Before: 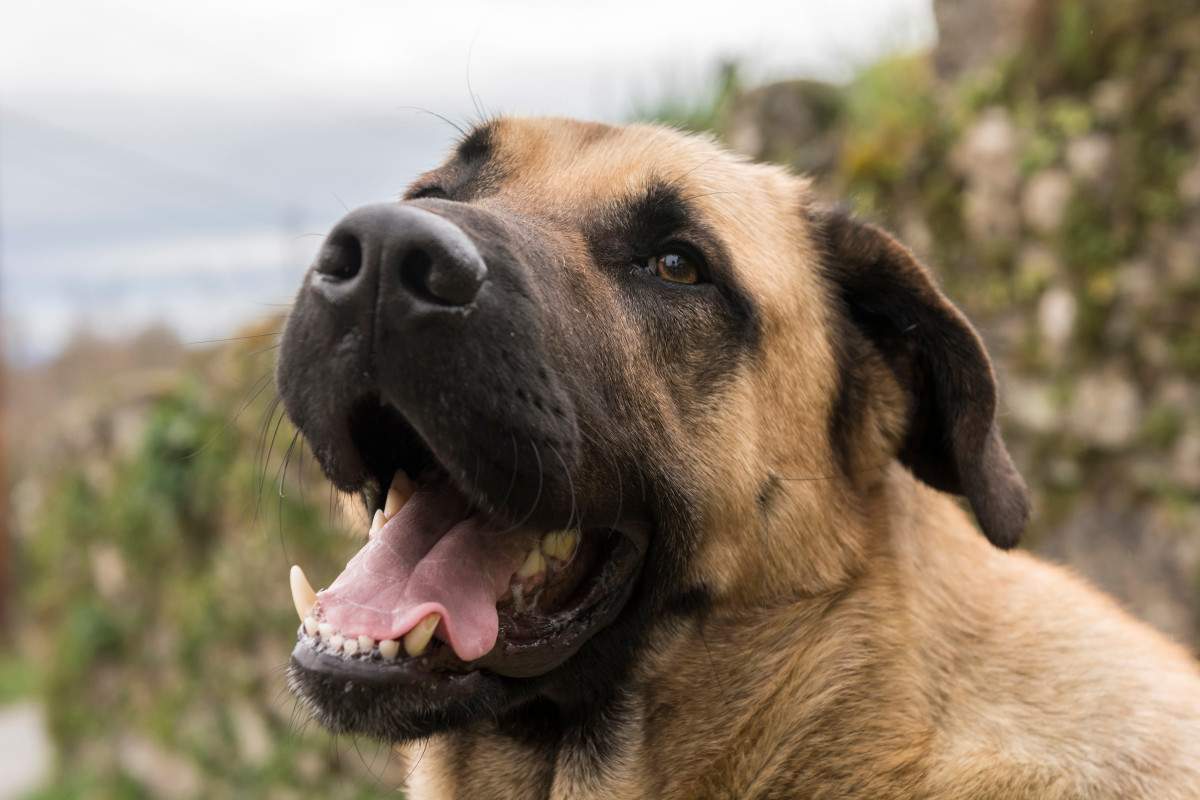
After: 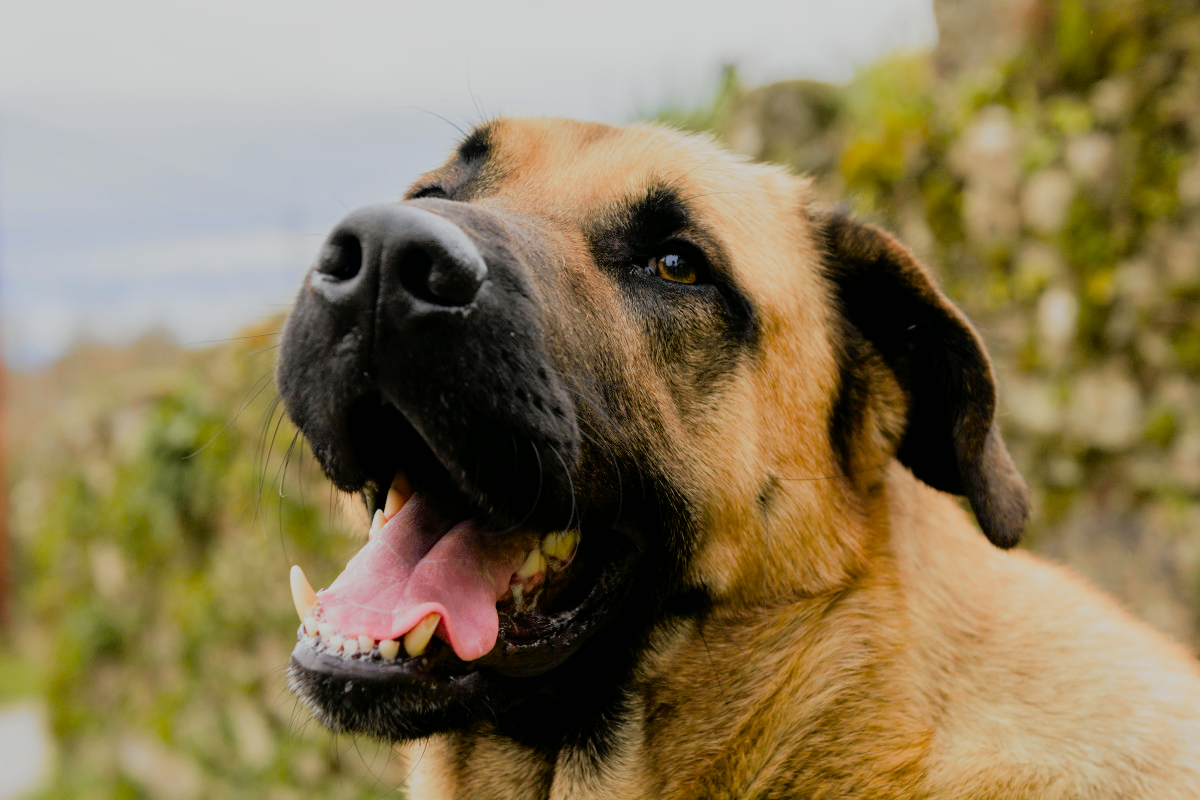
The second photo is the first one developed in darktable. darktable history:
tone curve: curves: ch0 [(0, 0) (0.07, 0.052) (0.23, 0.254) (0.486, 0.53) (0.822, 0.825) (0.994, 0.955)]; ch1 [(0, 0) (0.226, 0.261) (0.379, 0.442) (0.469, 0.472) (0.495, 0.495) (0.514, 0.504) (0.561, 0.568) (0.59, 0.612) (1, 1)]; ch2 [(0, 0) (0.269, 0.299) (0.459, 0.441) (0.498, 0.499) (0.523, 0.52) (0.551, 0.576) (0.629, 0.643) (0.659, 0.681) (0.718, 0.764) (1, 1)], color space Lab, independent channels, preserve colors none
color balance rgb: perceptual saturation grading › global saturation 35%, perceptual saturation grading › highlights -30%, perceptual saturation grading › shadows 35%, perceptual brilliance grading › global brilliance 3%, perceptual brilliance grading › highlights -3%, perceptual brilliance grading › shadows 3%
filmic rgb: black relative exposure -9.22 EV, white relative exposure 6.77 EV, hardness 3.07, contrast 1.05
